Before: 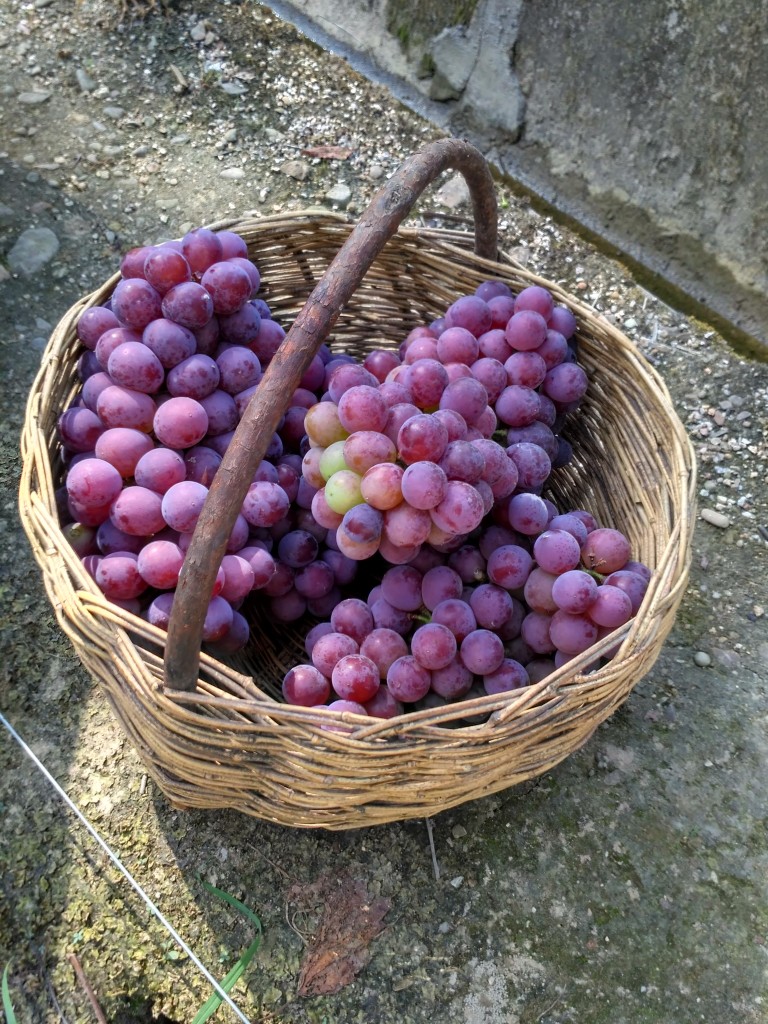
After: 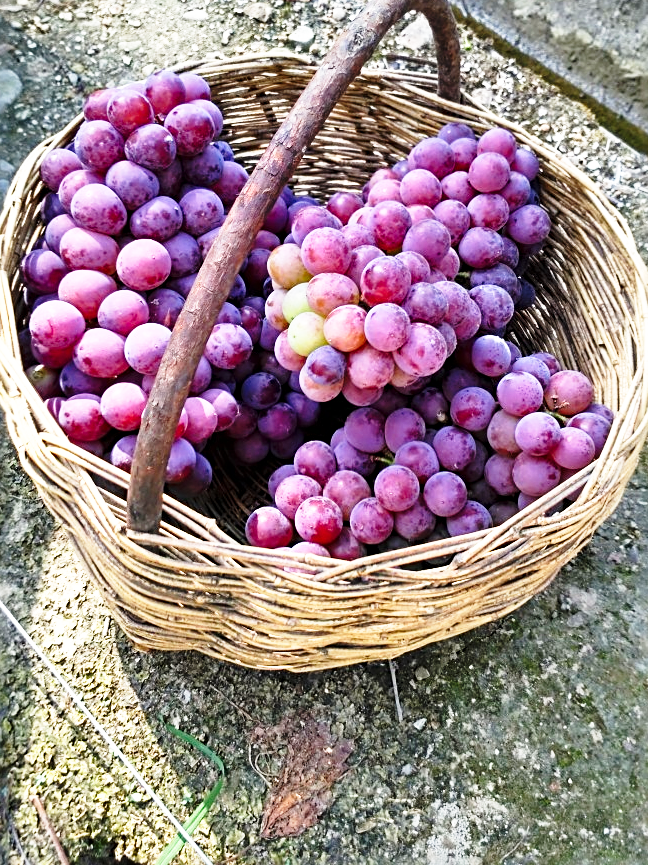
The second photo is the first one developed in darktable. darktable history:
shadows and highlights: soften with gaussian
base curve: curves: ch0 [(0, 0) (0.026, 0.03) (0.109, 0.232) (0.351, 0.748) (0.669, 0.968) (1, 1)], preserve colors none
sharpen: radius 3.119
crop and rotate: left 4.842%, top 15.51%, right 10.668%
